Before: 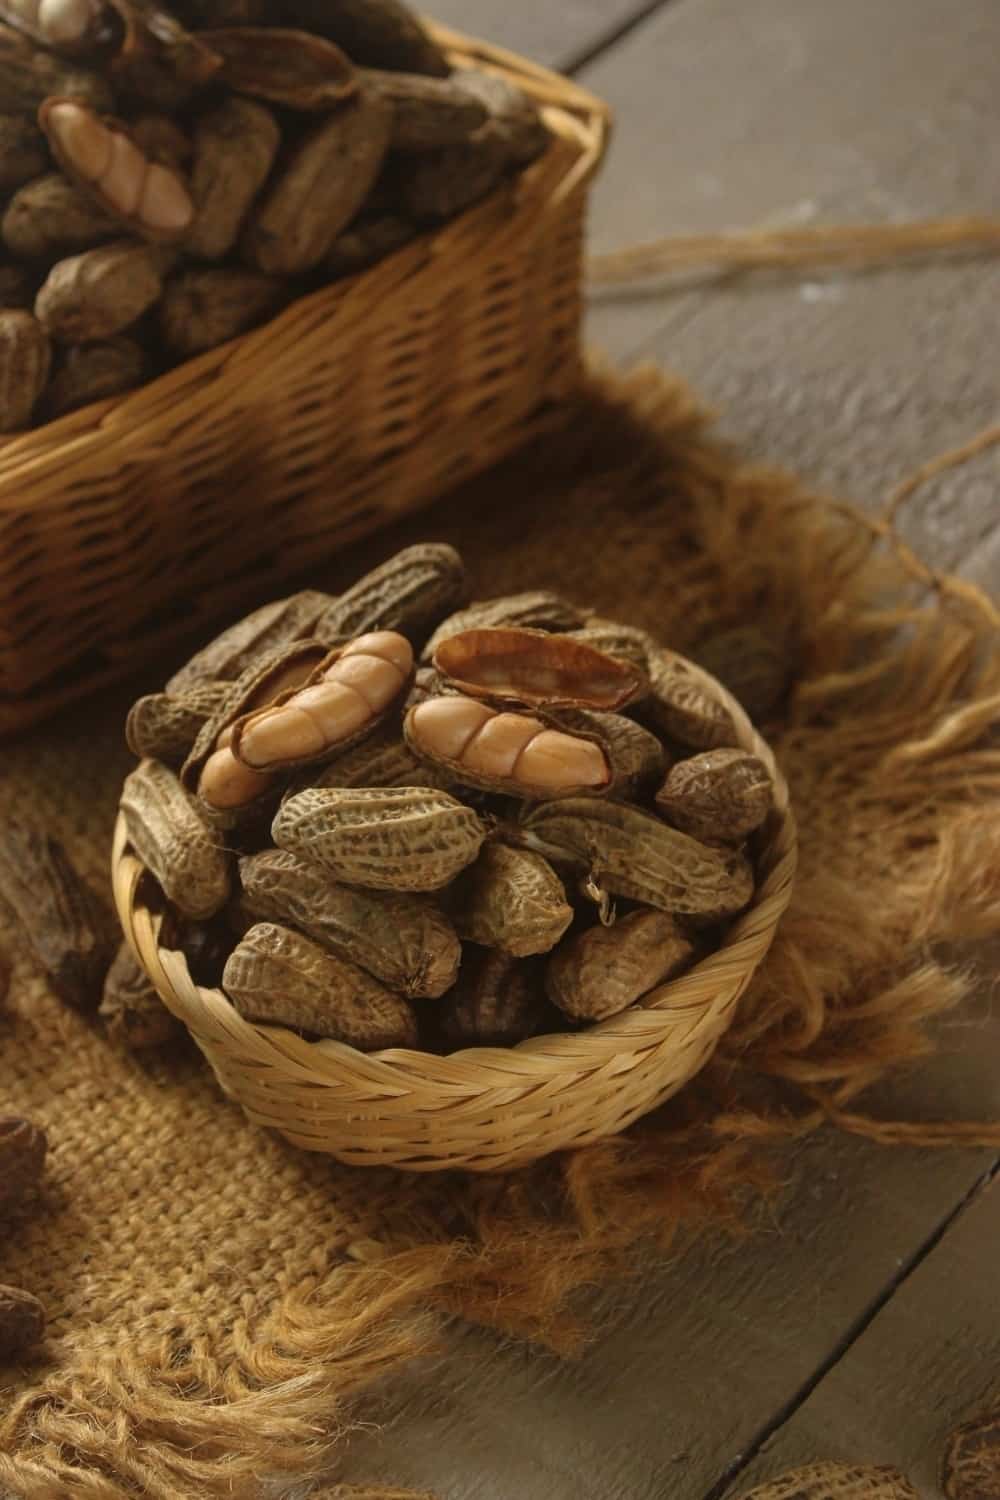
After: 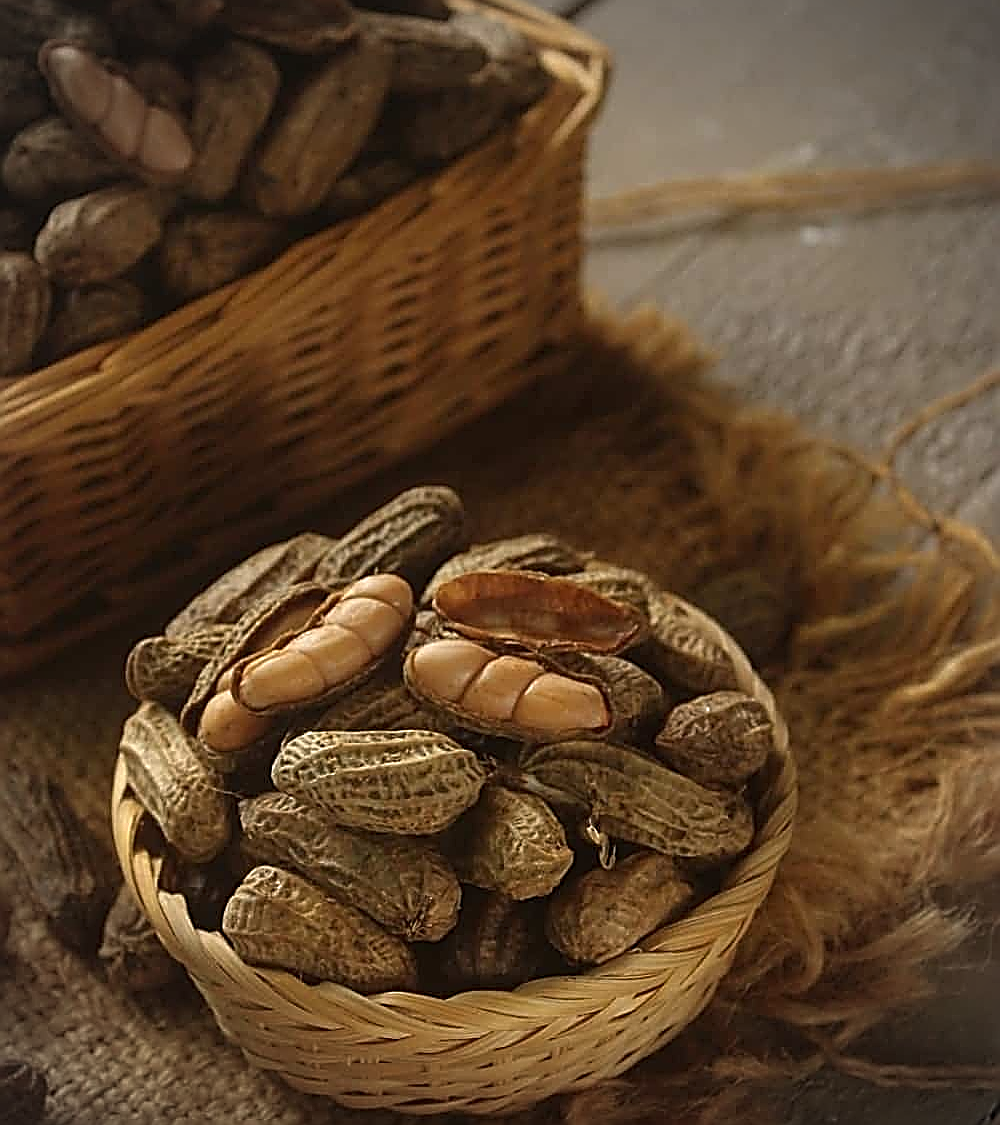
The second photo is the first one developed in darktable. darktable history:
sharpen: amount 1.861
vignetting: on, module defaults
crop: top 3.857%, bottom 21.132%
